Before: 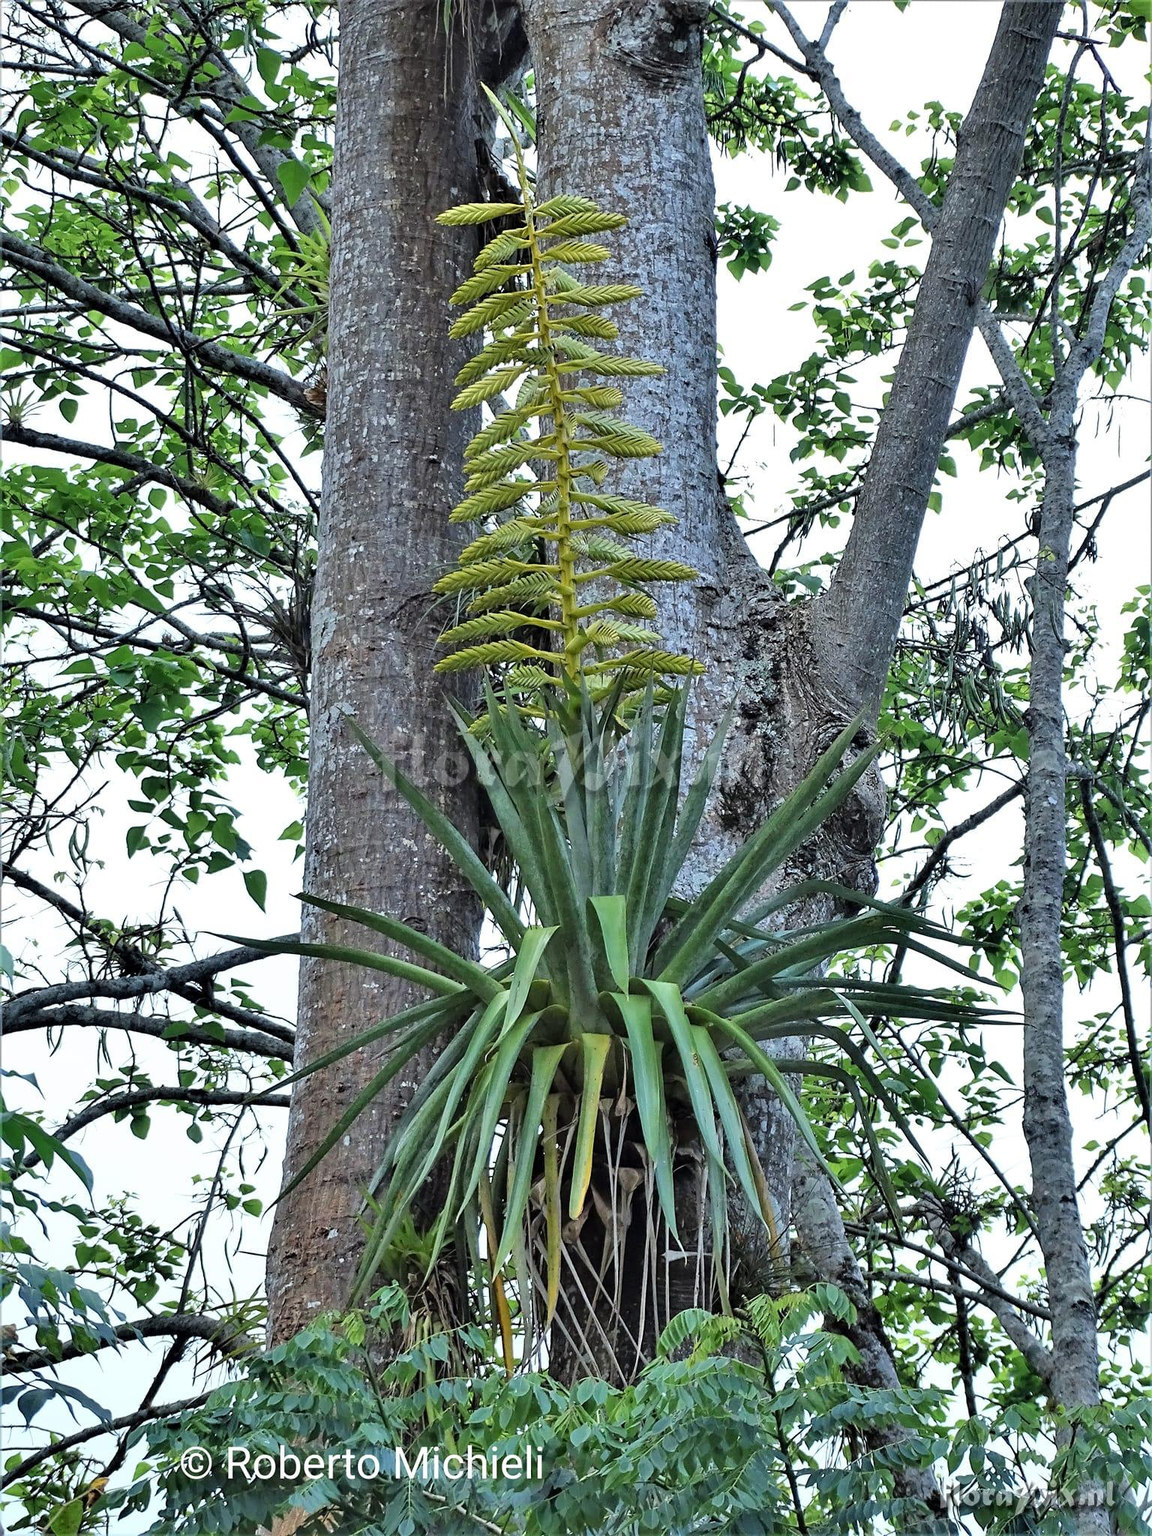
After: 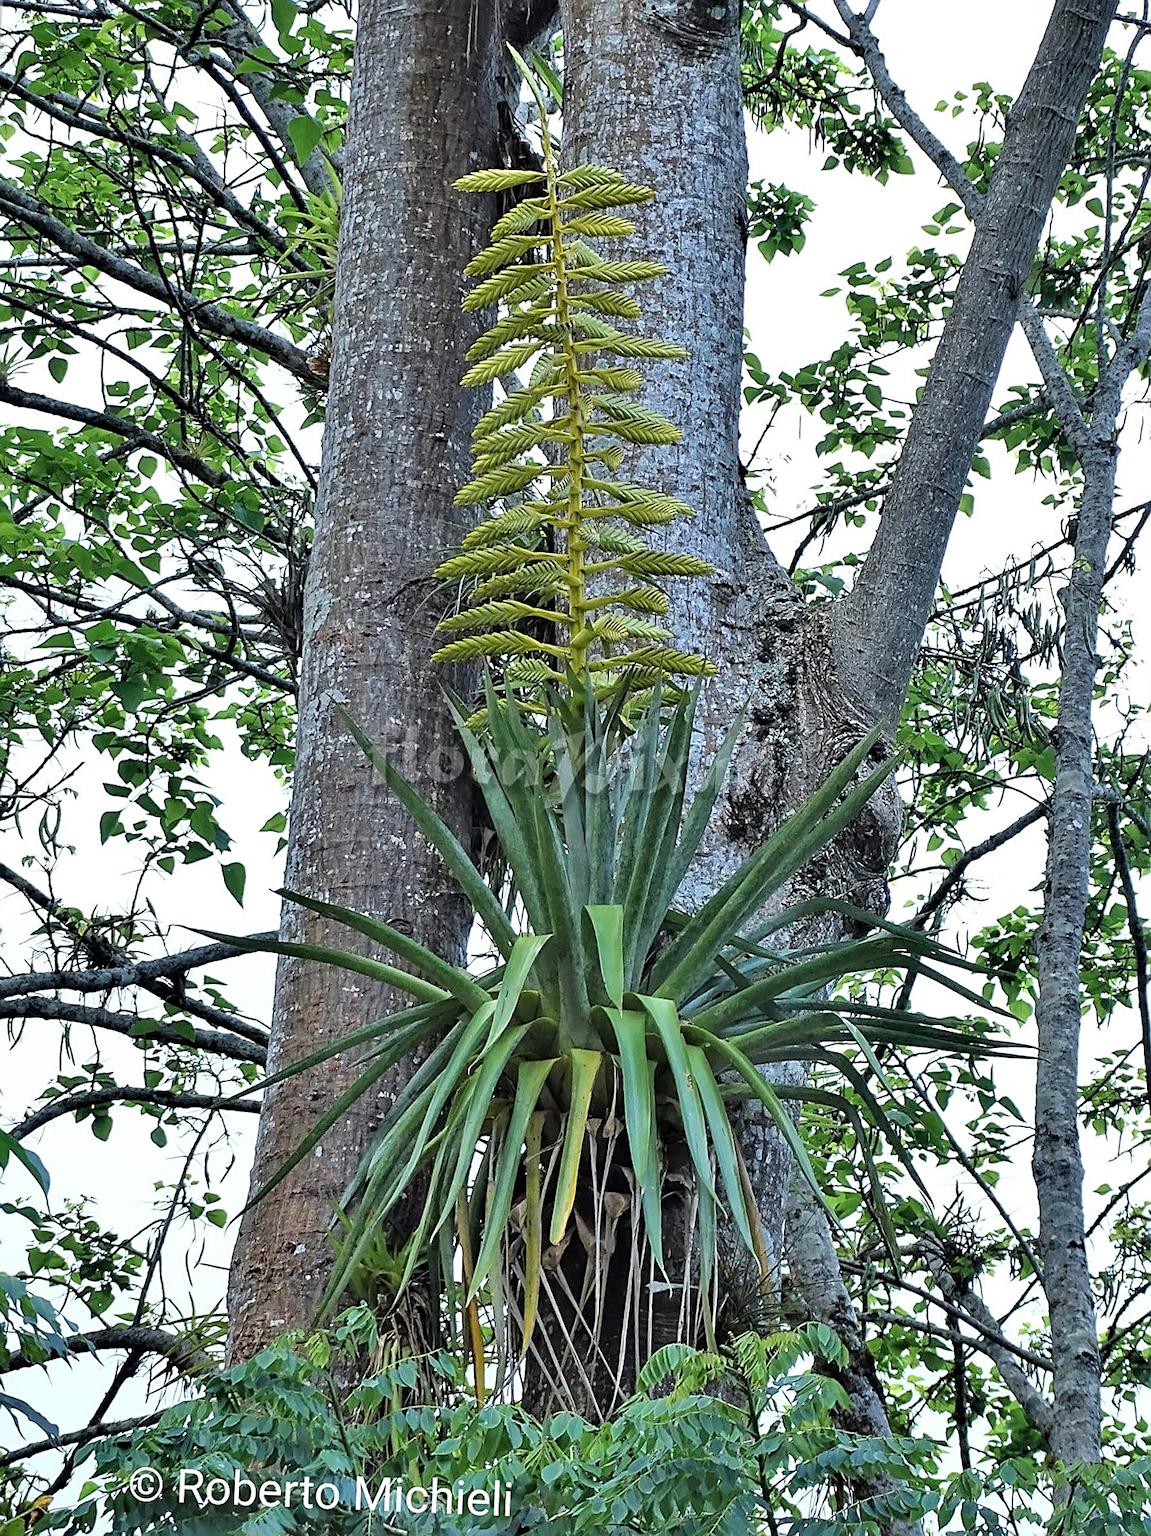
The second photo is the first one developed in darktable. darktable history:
velvia: strength 10%
sharpen: on, module defaults
crop and rotate: angle -2.38°
